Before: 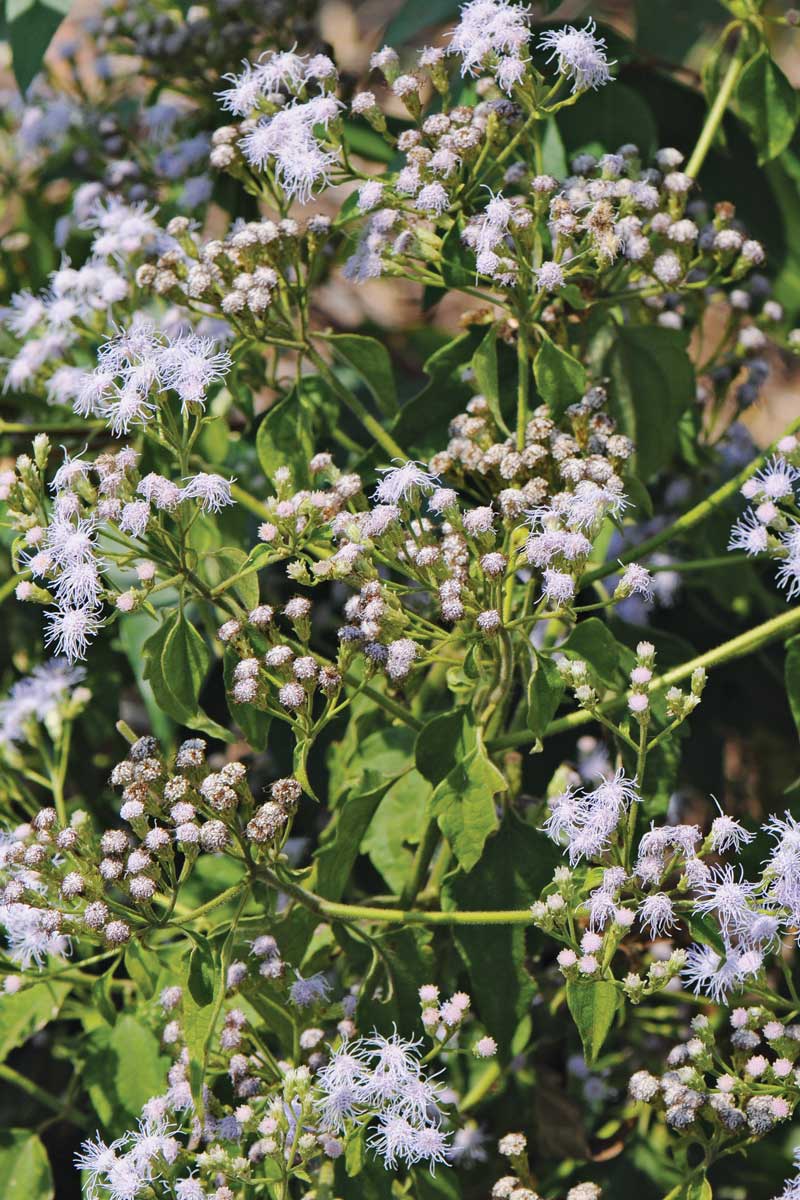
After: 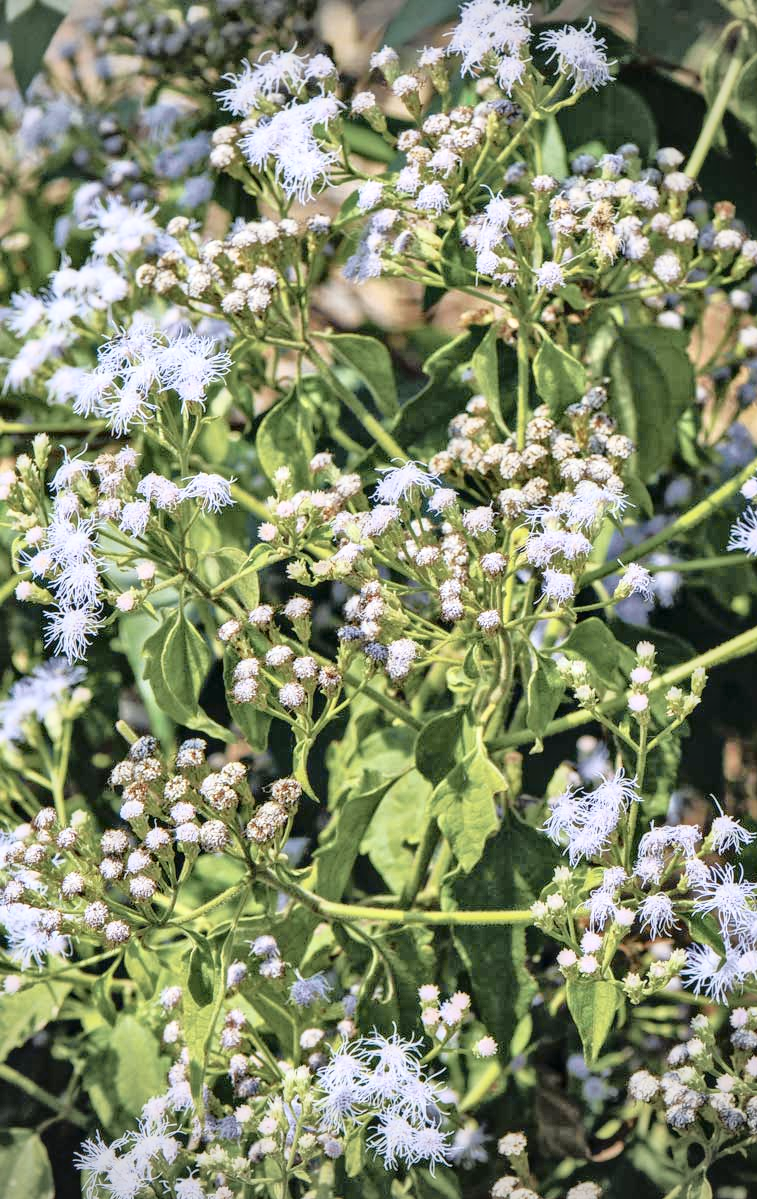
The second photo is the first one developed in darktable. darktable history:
tone curve: curves: ch0 [(0, 0.032) (0.078, 0.052) (0.236, 0.168) (0.43, 0.472) (0.508, 0.566) (0.66, 0.754) (0.79, 0.883) (0.994, 0.974)]; ch1 [(0, 0) (0.161, 0.092) (0.35, 0.33) (0.379, 0.401) (0.456, 0.456) (0.508, 0.501) (0.547, 0.531) (0.573, 0.563) (0.625, 0.602) (0.718, 0.734) (1, 1)]; ch2 [(0, 0) (0.369, 0.427) (0.44, 0.434) (0.502, 0.501) (0.54, 0.537) (0.586, 0.59) (0.621, 0.604) (1, 1)], color space Lab, independent channels, preserve colors none
local contrast: detail 130%
vignetting: on, module defaults
crop and rotate: left 0%, right 5.339%
tone equalizer: -7 EV 0.147 EV, -6 EV 0.618 EV, -5 EV 1.12 EV, -4 EV 1.35 EV, -3 EV 1.17 EV, -2 EV 0.6 EV, -1 EV 0.165 EV
